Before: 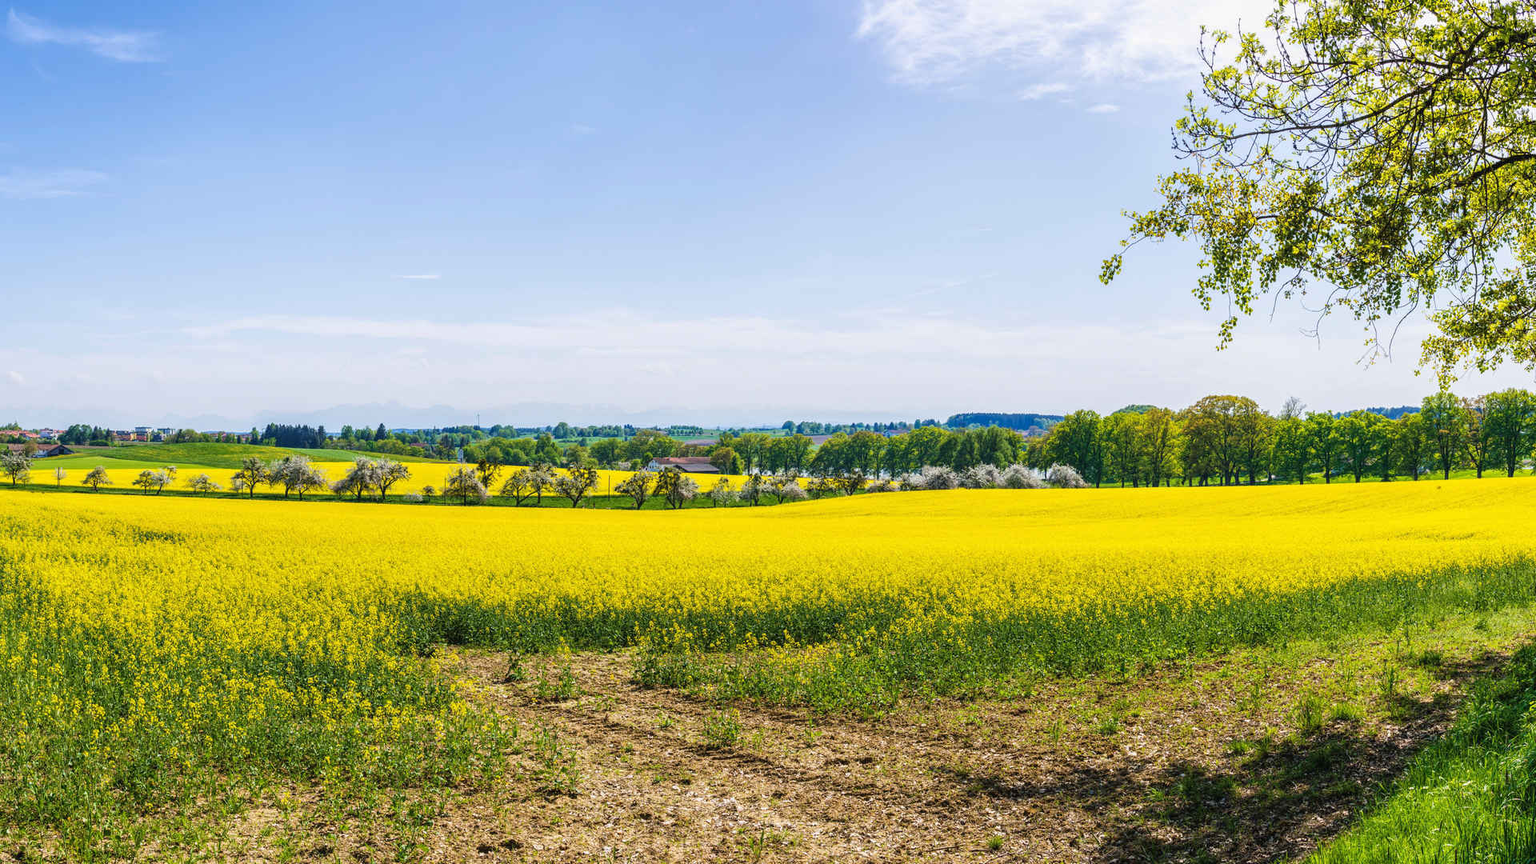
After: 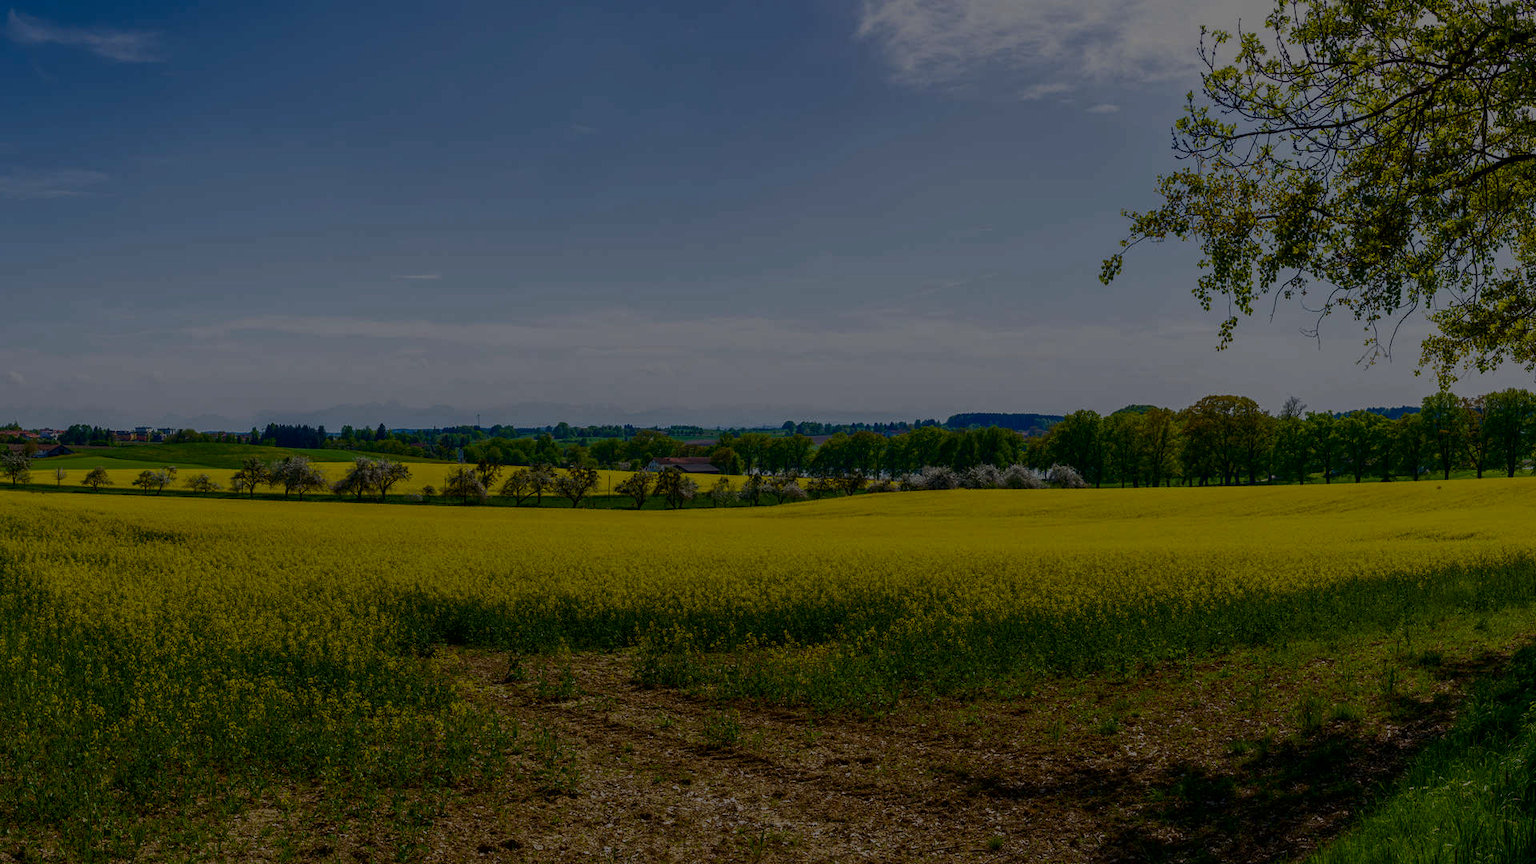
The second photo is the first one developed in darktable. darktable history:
contrast brightness saturation: brightness -0.209, saturation 0.078
tone equalizer: -8 EV -1.98 EV, -7 EV -1.97 EV, -6 EV -1.99 EV, -5 EV -1.97 EV, -4 EV -1.97 EV, -3 EV -1.98 EV, -2 EV -2 EV, -1 EV -1.61 EV, +0 EV -1.97 EV, edges refinement/feathering 500, mask exposure compensation -1.57 EV, preserve details no
